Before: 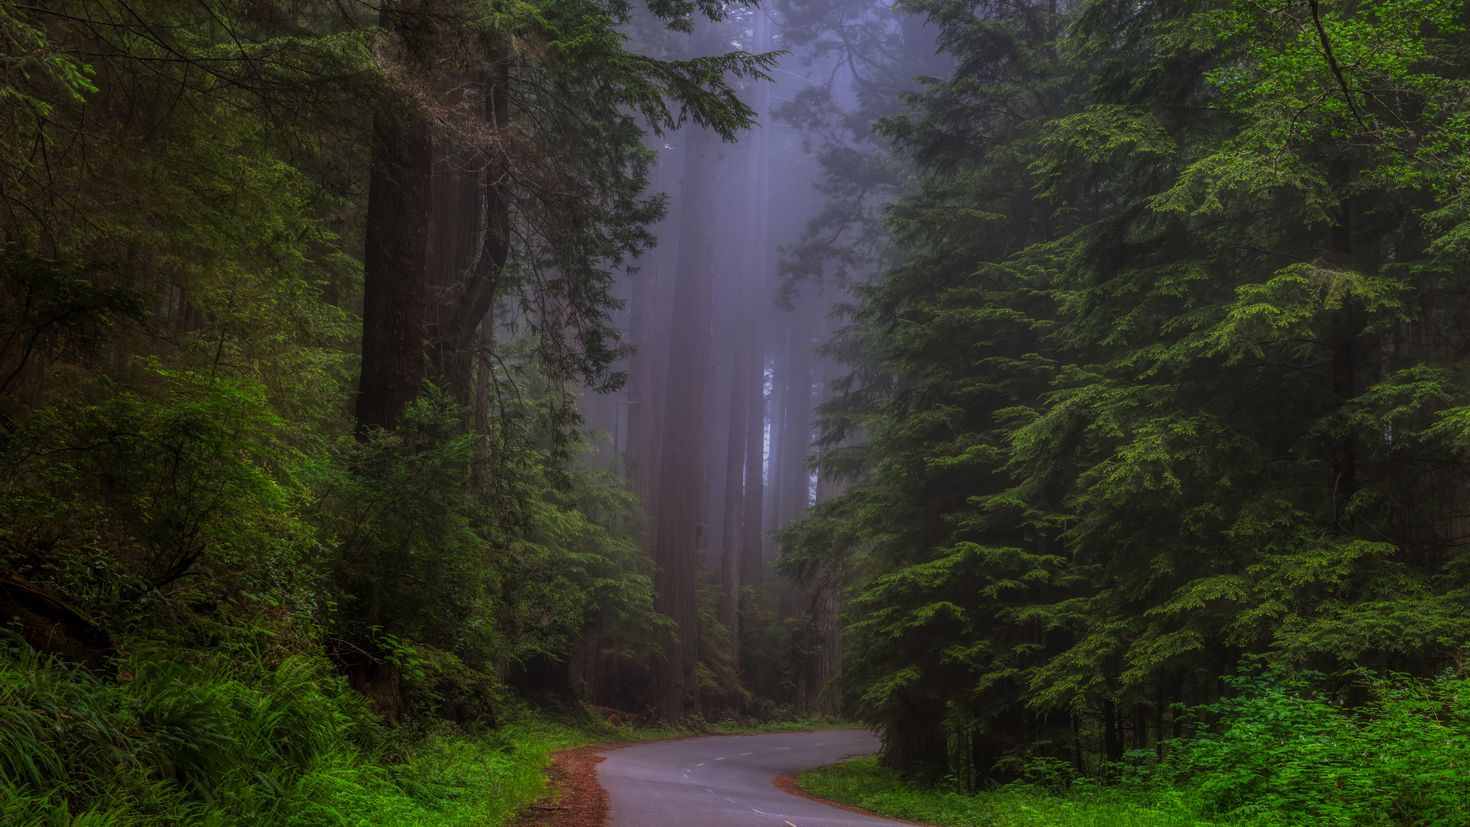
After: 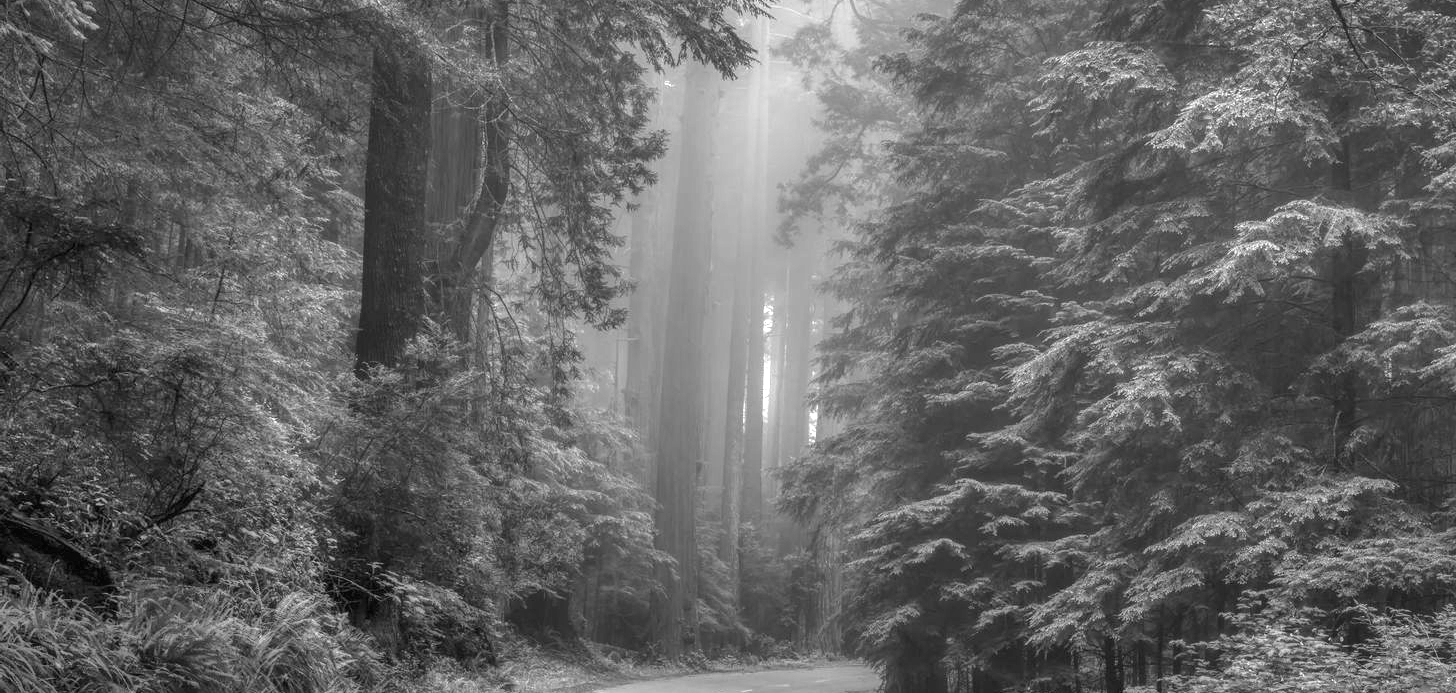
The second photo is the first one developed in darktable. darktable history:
exposure: black level correction 0, exposure 2 EV, compensate highlight preservation false
shadows and highlights: white point adjustment 1, soften with gaussian
vignetting: fall-off start 100%, fall-off radius 64.94%, automatic ratio true, unbound false
crop: top 7.625%, bottom 8.027%
monochrome: size 1
